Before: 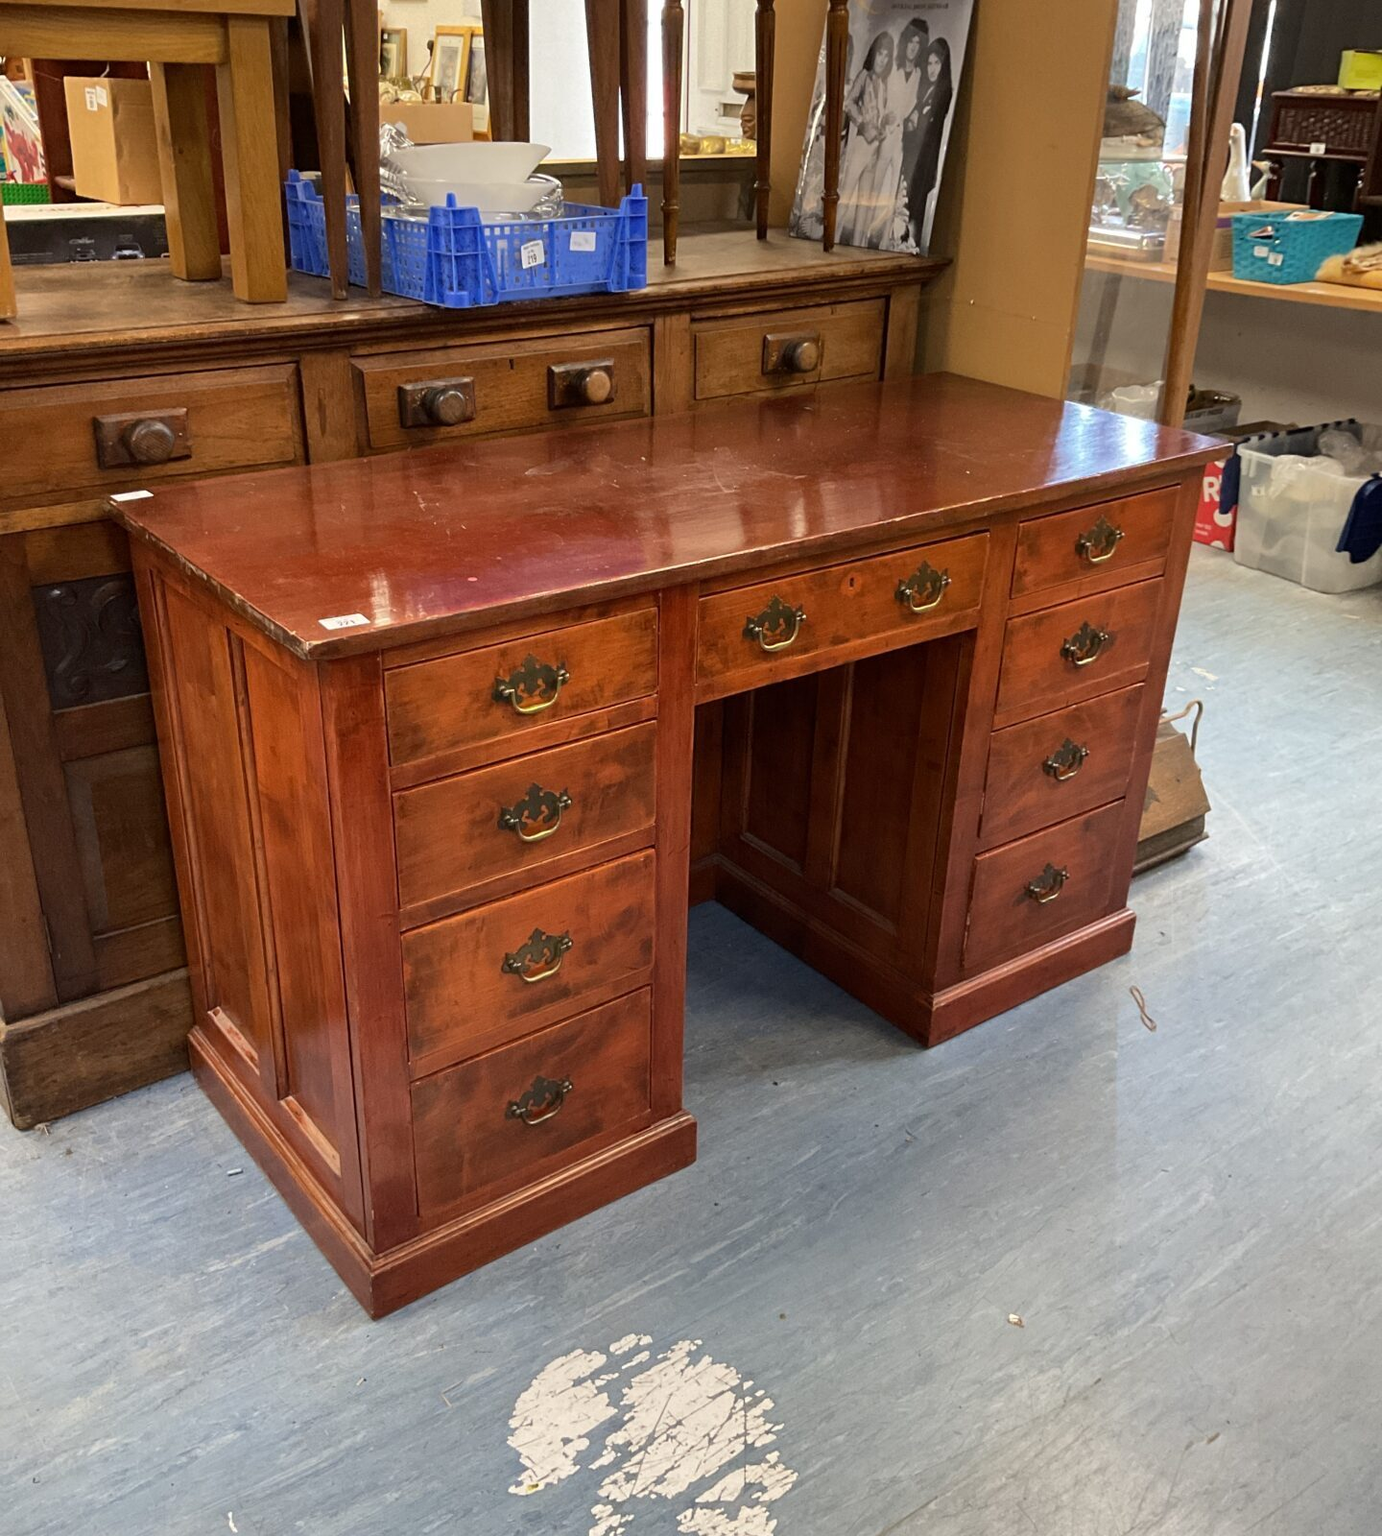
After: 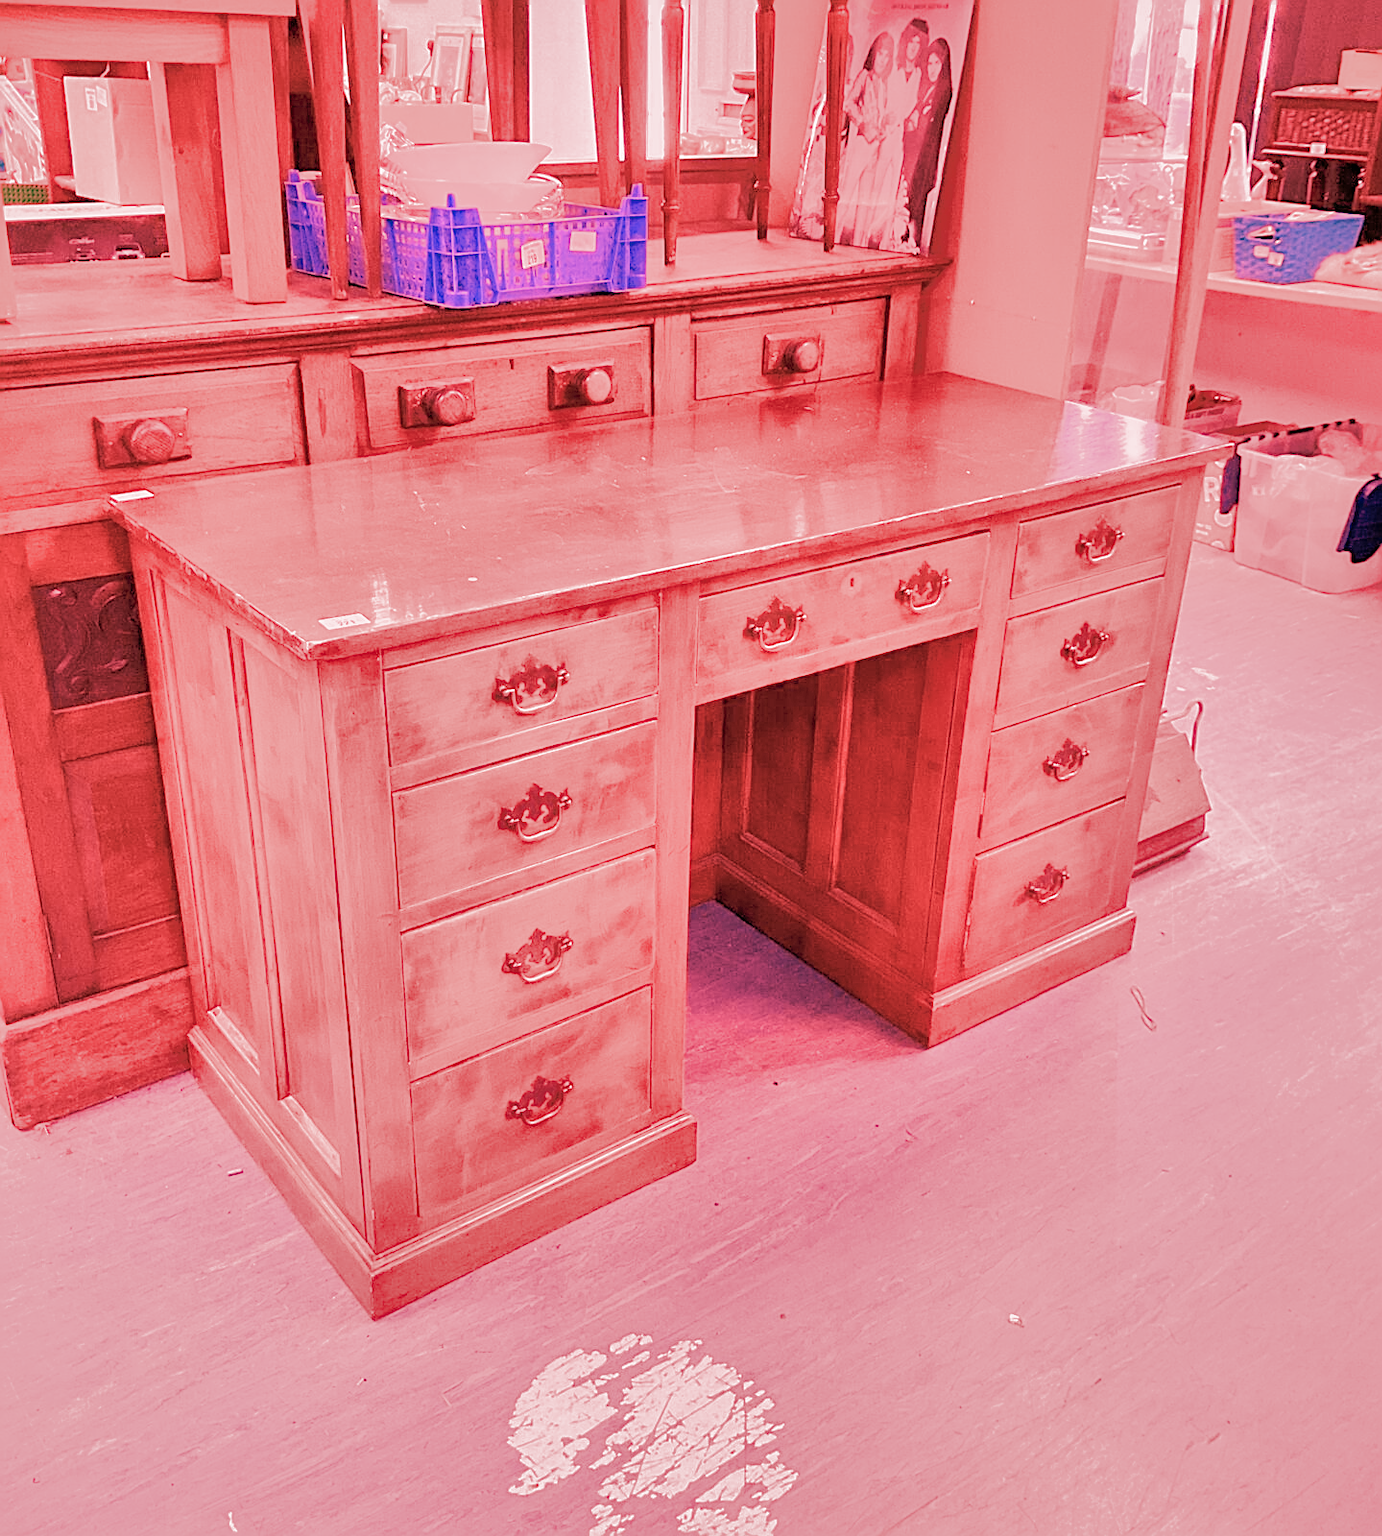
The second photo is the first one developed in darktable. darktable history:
tone equalizer: on, module defaults
color balance: input saturation 80.07%
sharpen: on, module defaults
white balance: red 4.26, blue 1.802
filmic rgb: black relative exposure -8.54 EV, white relative exposure 5.52 EV, hardness 3.39, contrast 1.016
shadows and highlights: shadows 60, highlights -60
